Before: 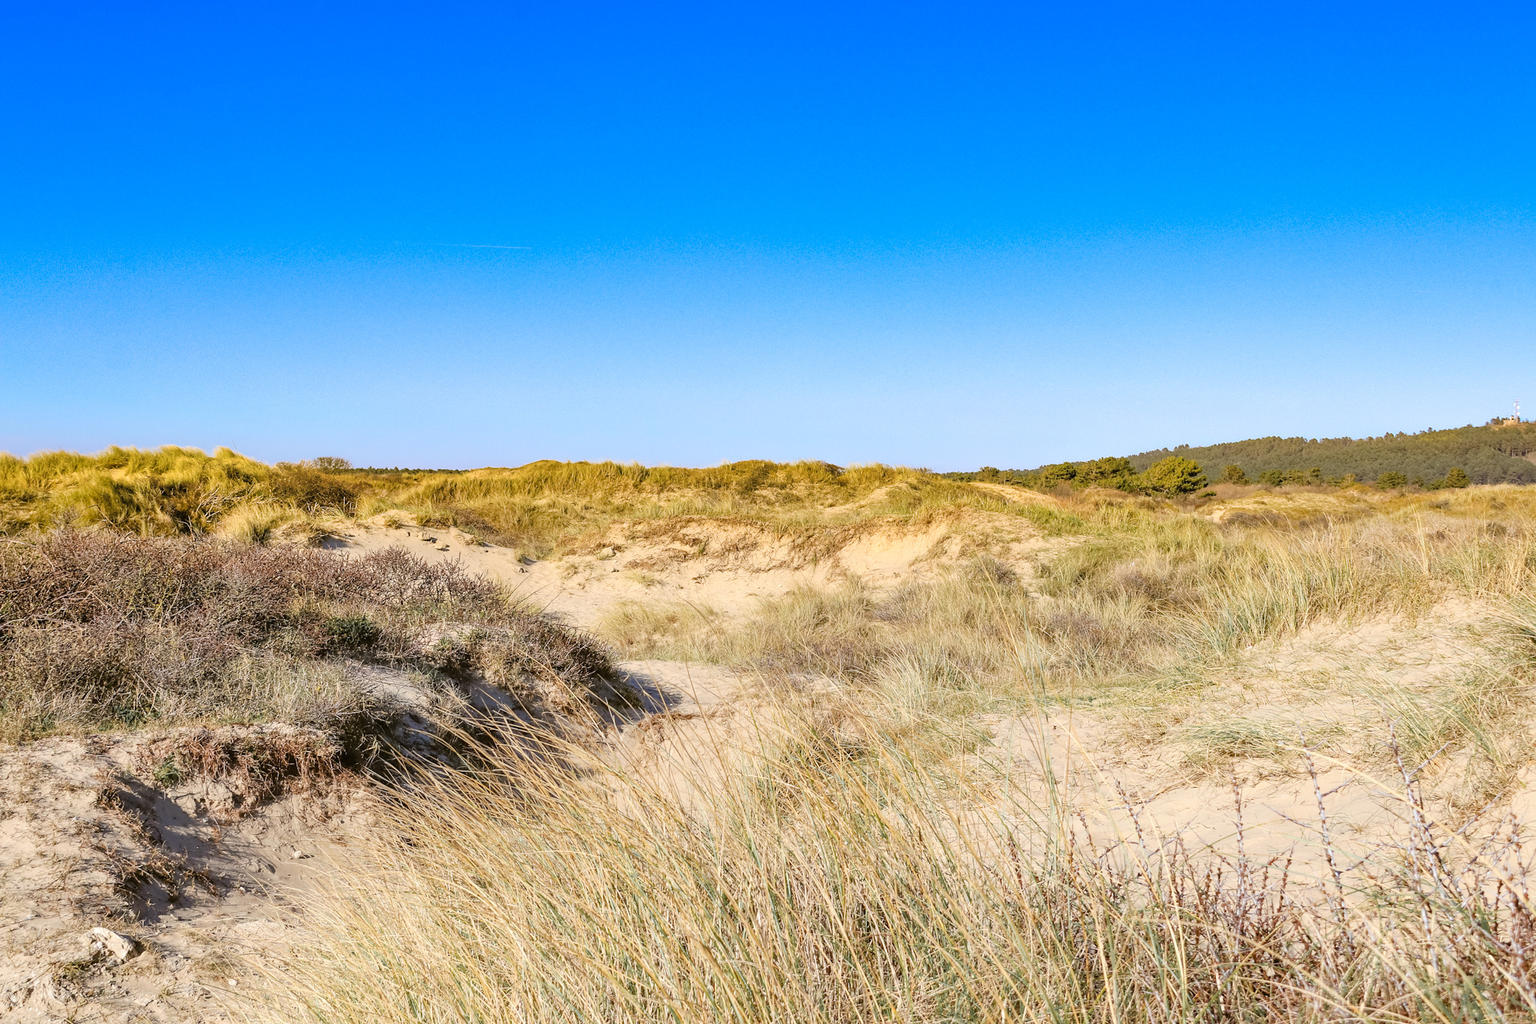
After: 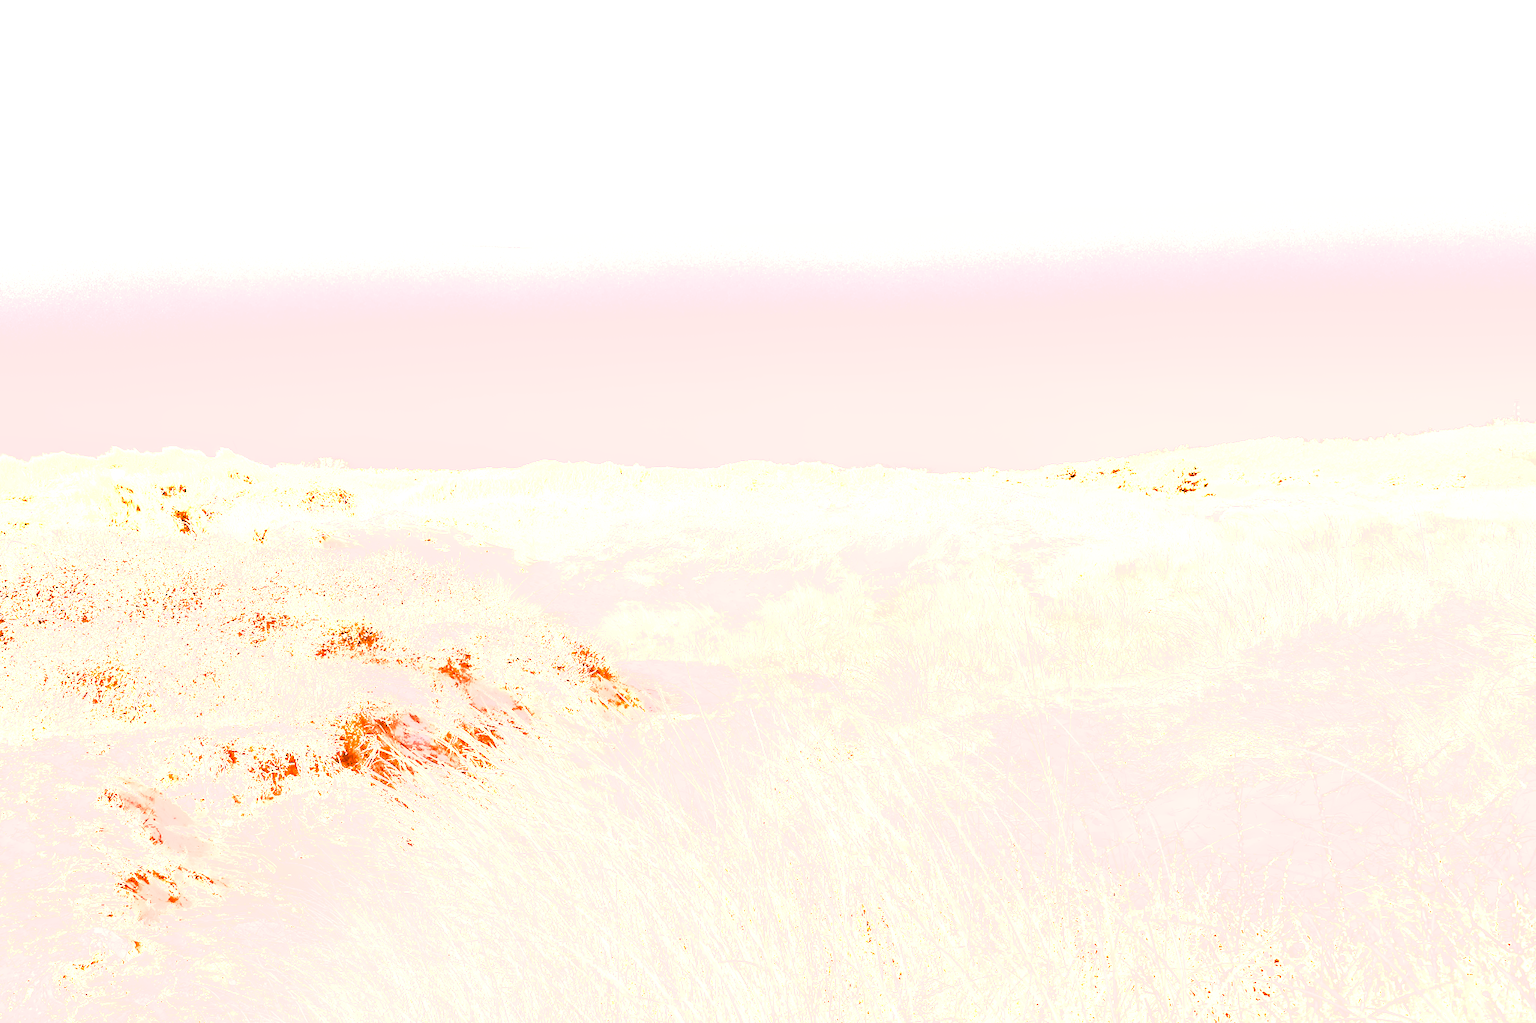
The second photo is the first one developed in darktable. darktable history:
white balance: red 2.229, blue 1.46
highlight reconstruction: method reconstruct color, iterations 1, diameter of reconstruction 64 px
raw chromatic aberrations: on, module defaults
hot pixels: on, module defaults
denoise (profiled): preserve shadows 1.11, scattering 0.121, a [-1, 0, 0], b [0, 0, 0], compensate highlight preservation false
exposure: black level correction 0.001, exposure 0.5 EV, compensate exposure bias true, compensate highlight preservation false
tone equalizer: on, module defaults
color calibration: x 0.37, y 0.382, temperature 4313.32 K
color balance: lift [1.005, 0.99, 1.007, 1.01], gamma [1, 0.979, 1.011, 1.021], gain [0.923, 1.098, 1.025, 0.902], input saturation 90.45%, contrast 7.73%, output saturation 105.91%
color balance rgb: linear chroma grading › global chroma 20%, perceptual saturation grading › global saturation 65%, perceptual saturation grading › highlights 50%, perceptual saturation grading › shadows 30%, perceptual brilliance grading › global brilliance 12%, perceptual brilliance grading › highlights 15%, global vibrance 20%
base curve: curves: ch0 [(0, 0) (0.028, 0.03) (0.121, 0.232) (0.46, 0.748) (0.859, 0.968) (1, 1)]
filmic rgb: black relative exposure -7.75 EV, white relative exposure 4.4 EV, threshold 3 EV, target black luminance 0%, hardness 3.76, latitude 50.51%, contrast 1.074, highlights saturation mix 10%, shadows ↔ highlights balance -0.22%, color science v4 (2020), enable highlight reconstruction true
tone curve: curves: ch0 [(0, 0.081) (0.483, 0.453) (0.881, 0.992)]
levels: levels [0.026, 0.507, 0.987]
shadows and highlights: shadows 37.27, highlights -28.18, soften with gaussian
local contrast: on, module defaults
local contrast #1: highlights 19%, detail 186%
color correction: highlights a* 17.88, highlights b* 18.79
color zones: curves: ch0 [(0.018, 0.548) (0.197, 0.654) (0.425, 0.447) (0.605, 0.658) (0.732, 0.579)]; ch1 [(0.105, 0.531) (0.224, 0.531) (0.386, 0.39) (0.618, 0.456) (0.732, 0.456) (0.956, 0.421)]; ch2 [(0.039, 0.583) (0.215, 0.465) (0.399, 0.544) (0.465, 0.548) (0.614, 0.447) (0.724, 0.43) (0.882, 0.623) (0.956, 0.632)]
